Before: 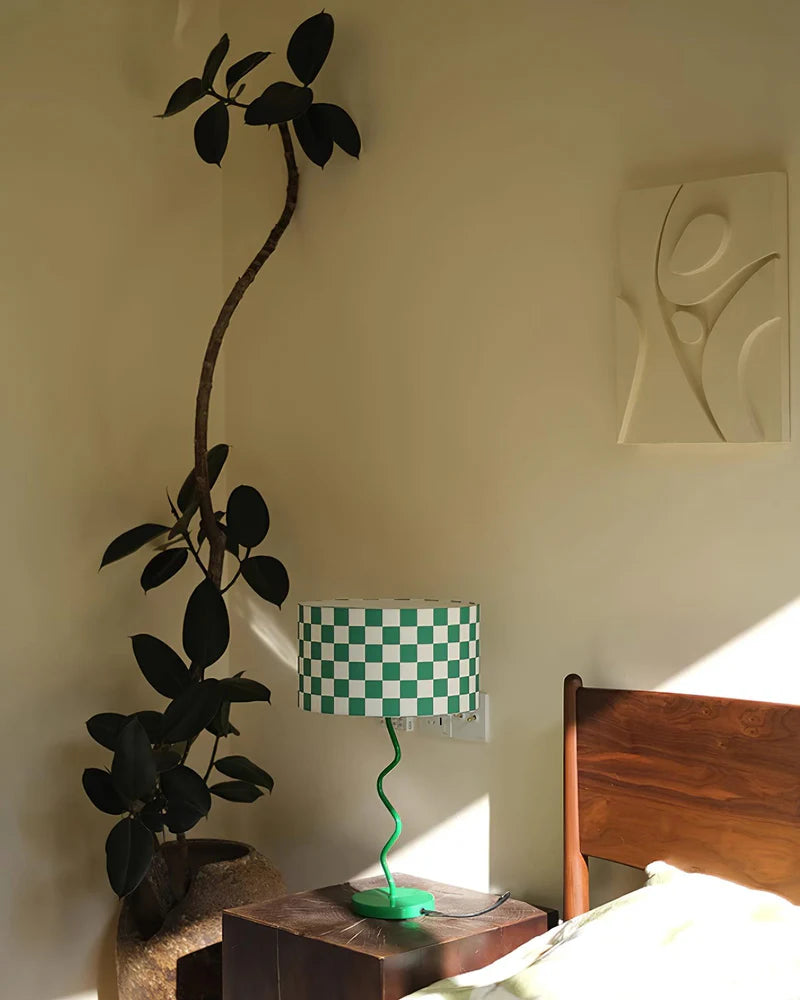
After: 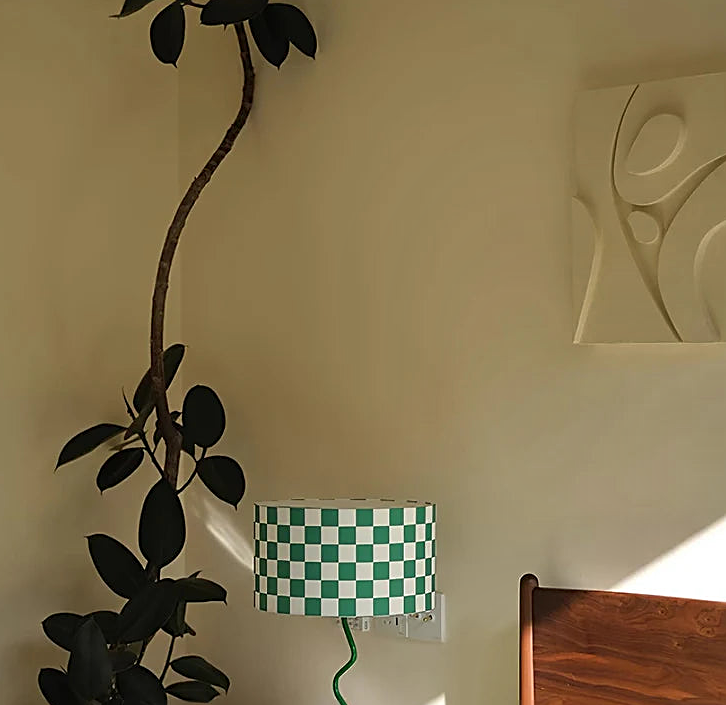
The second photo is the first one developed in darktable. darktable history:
crop: left 5.557%, top 10.004%, right 3.612%, bottom 19.414%
sharpen: amount 0.577
shadows and highlights: shadows 21.04, highlights -82, soften with gaussian
